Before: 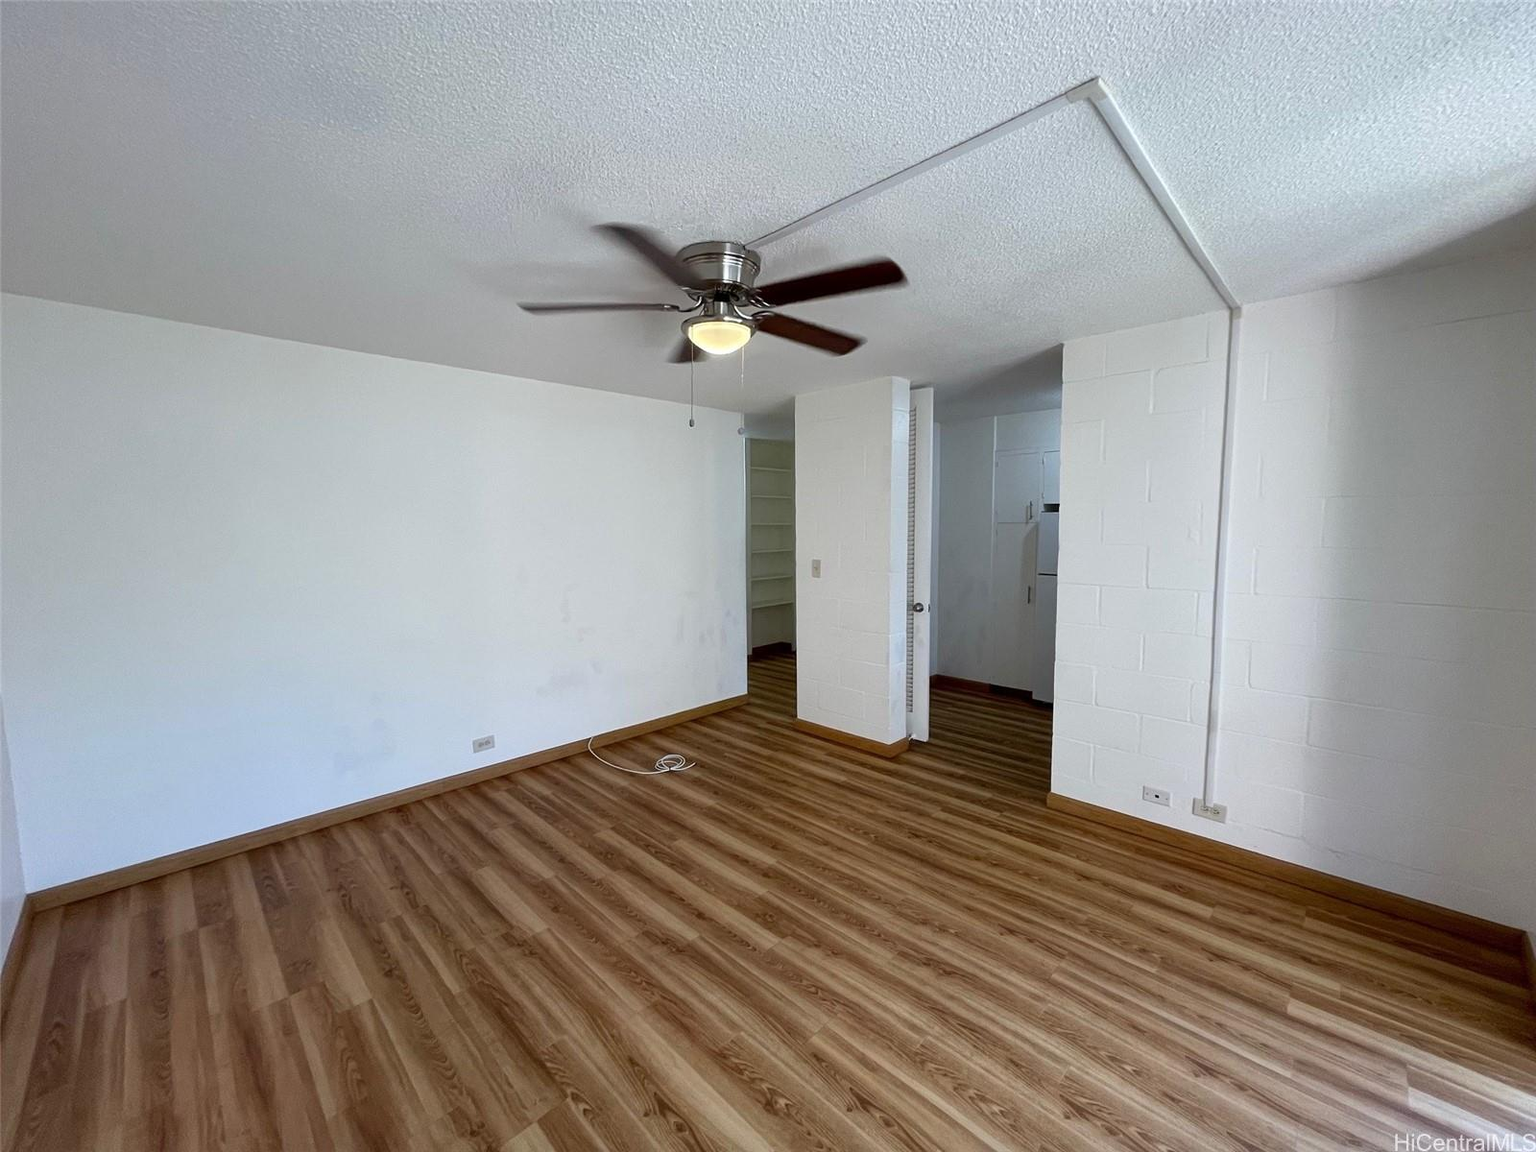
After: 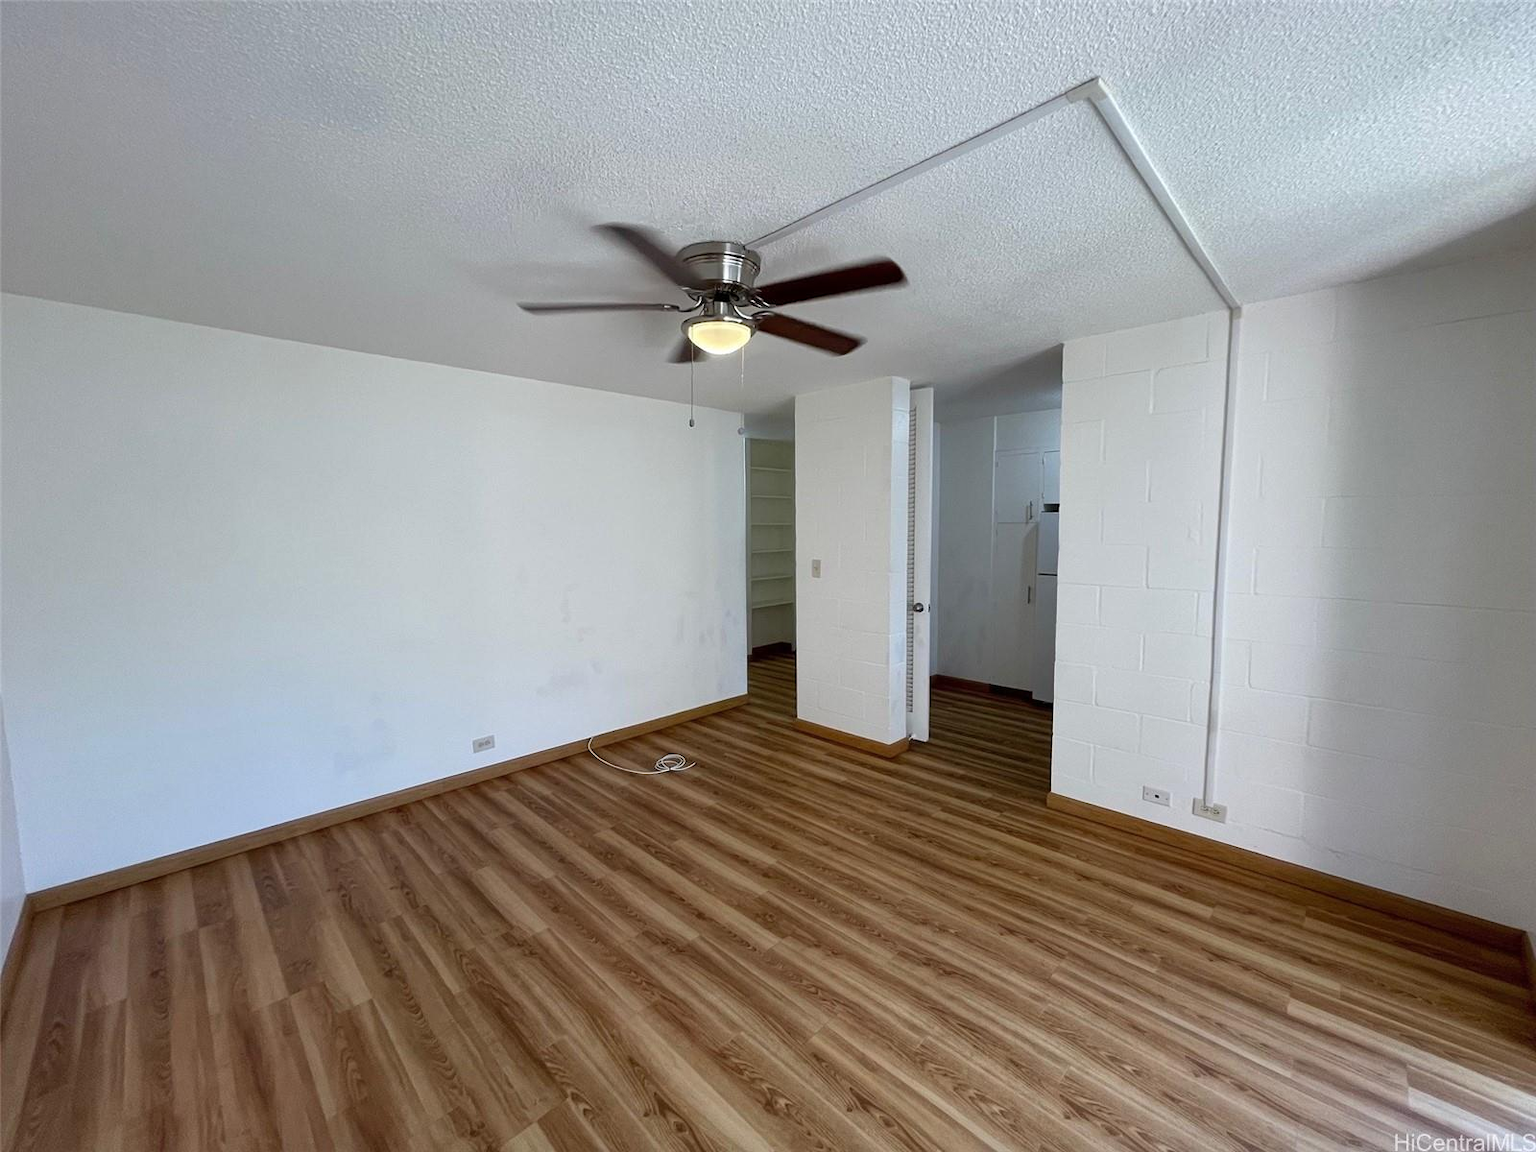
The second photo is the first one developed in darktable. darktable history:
shadows and highlights: radius 125.84, shadows 21.18, highlights -22.99, low approximation 0.01
